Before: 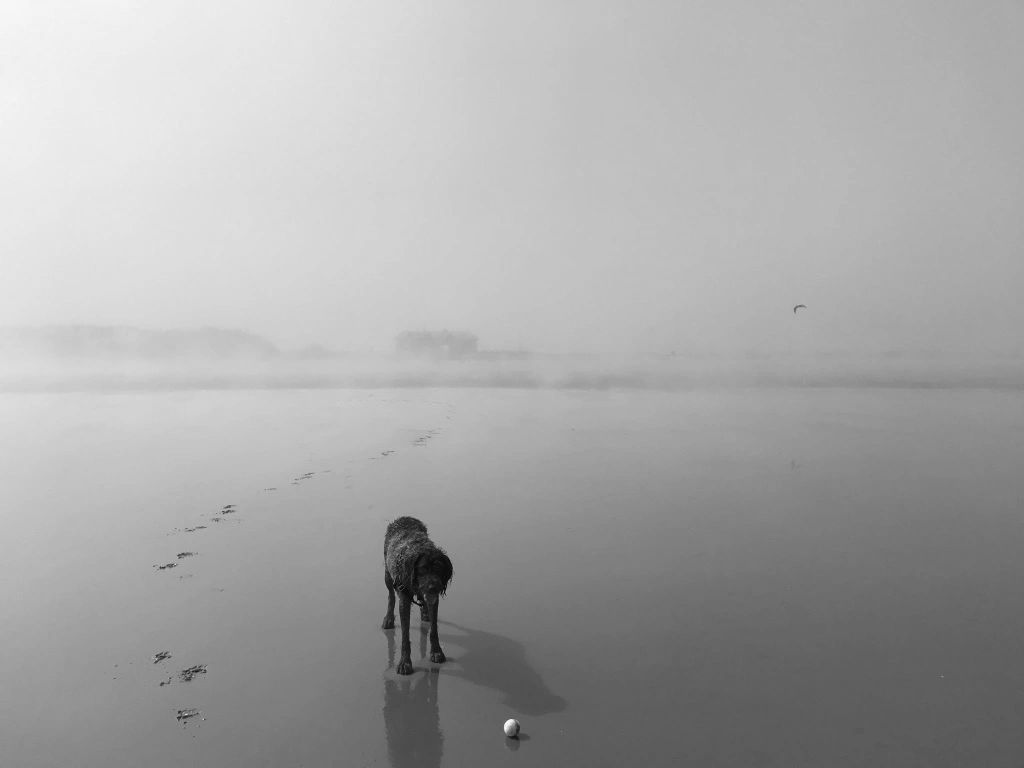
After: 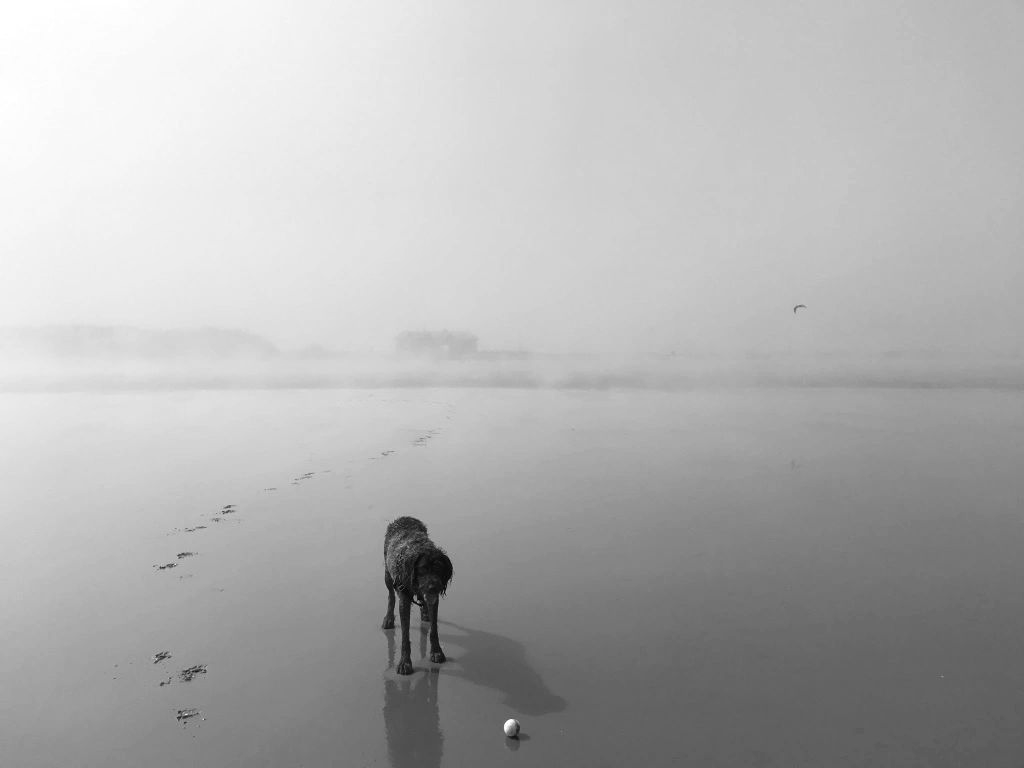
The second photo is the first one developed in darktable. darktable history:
shadows and highlights: shadows -13.21, white point adjustment 4.13, highlights 28.46
